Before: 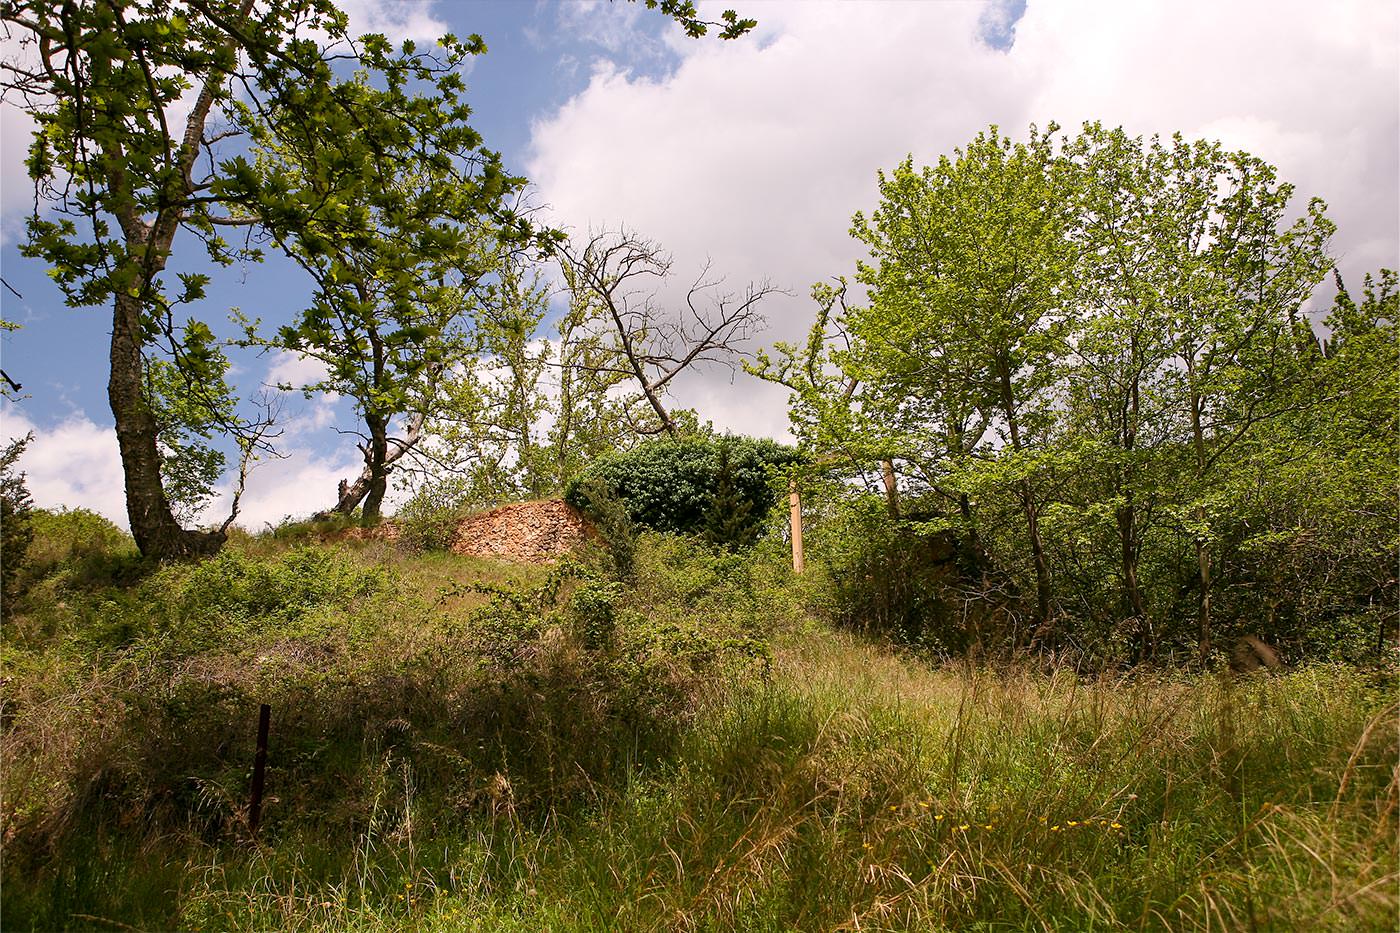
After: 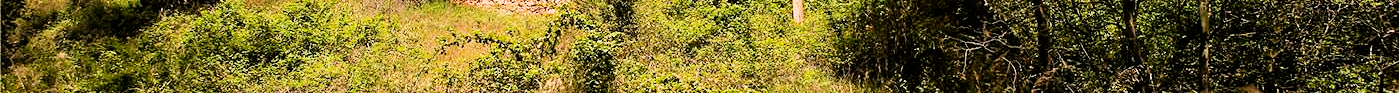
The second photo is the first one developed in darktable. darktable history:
exposure: black level correction 0, exposure 1 EV, compensate highlight preservation false
color balance rgb: perceptual saturation grading › global saturation 10%, global vibrance 10%
filmic rgb: black relative exposure -5 EV, hardness 2.88, contrast 1.4
crop and rotate: top 59.084%, bottom 30.916%
